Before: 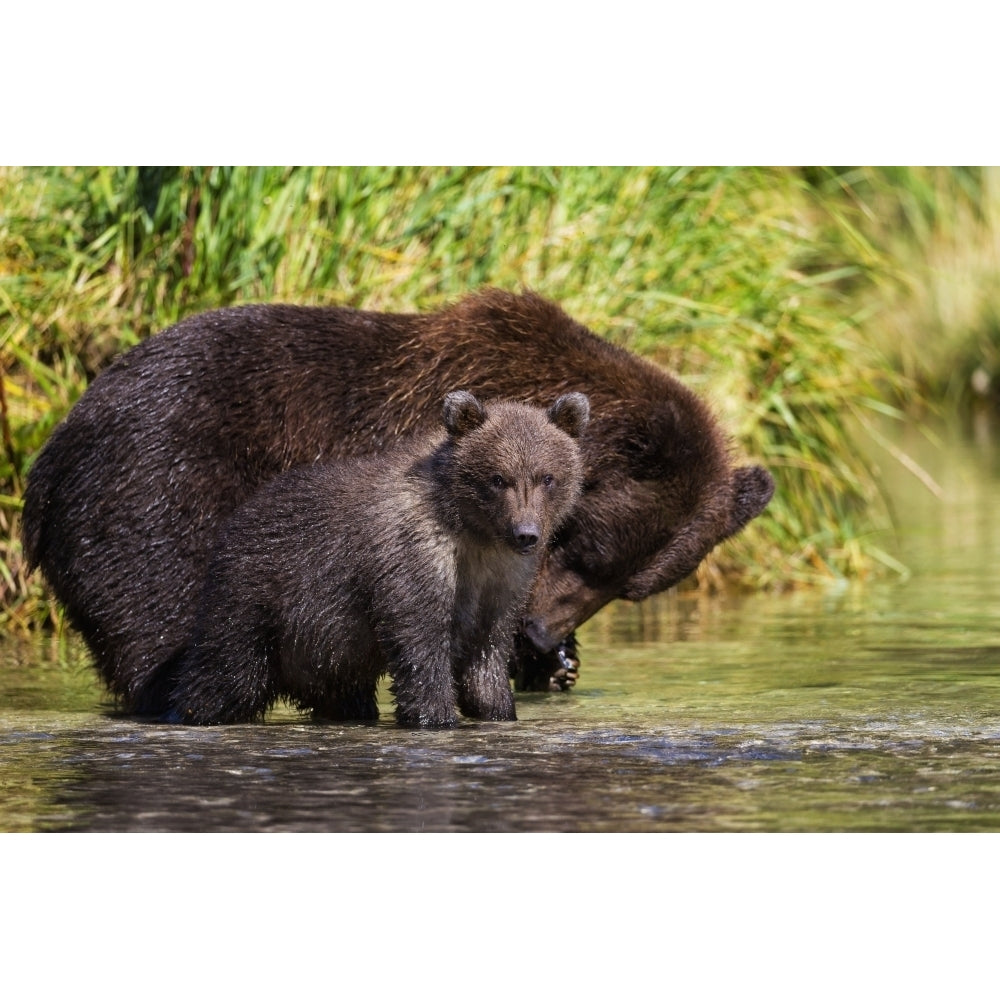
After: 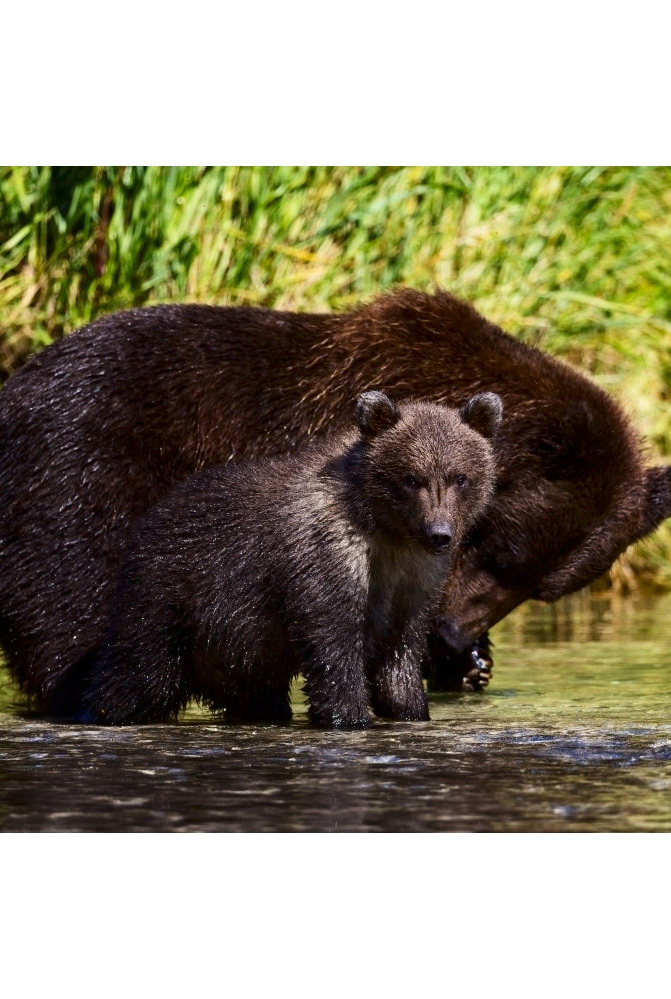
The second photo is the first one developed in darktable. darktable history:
contrast brightness saturation: contrast 0.199, brightness -0.115, saturation 0.103
crop and rotate: left 8.788%, right 24.025%
